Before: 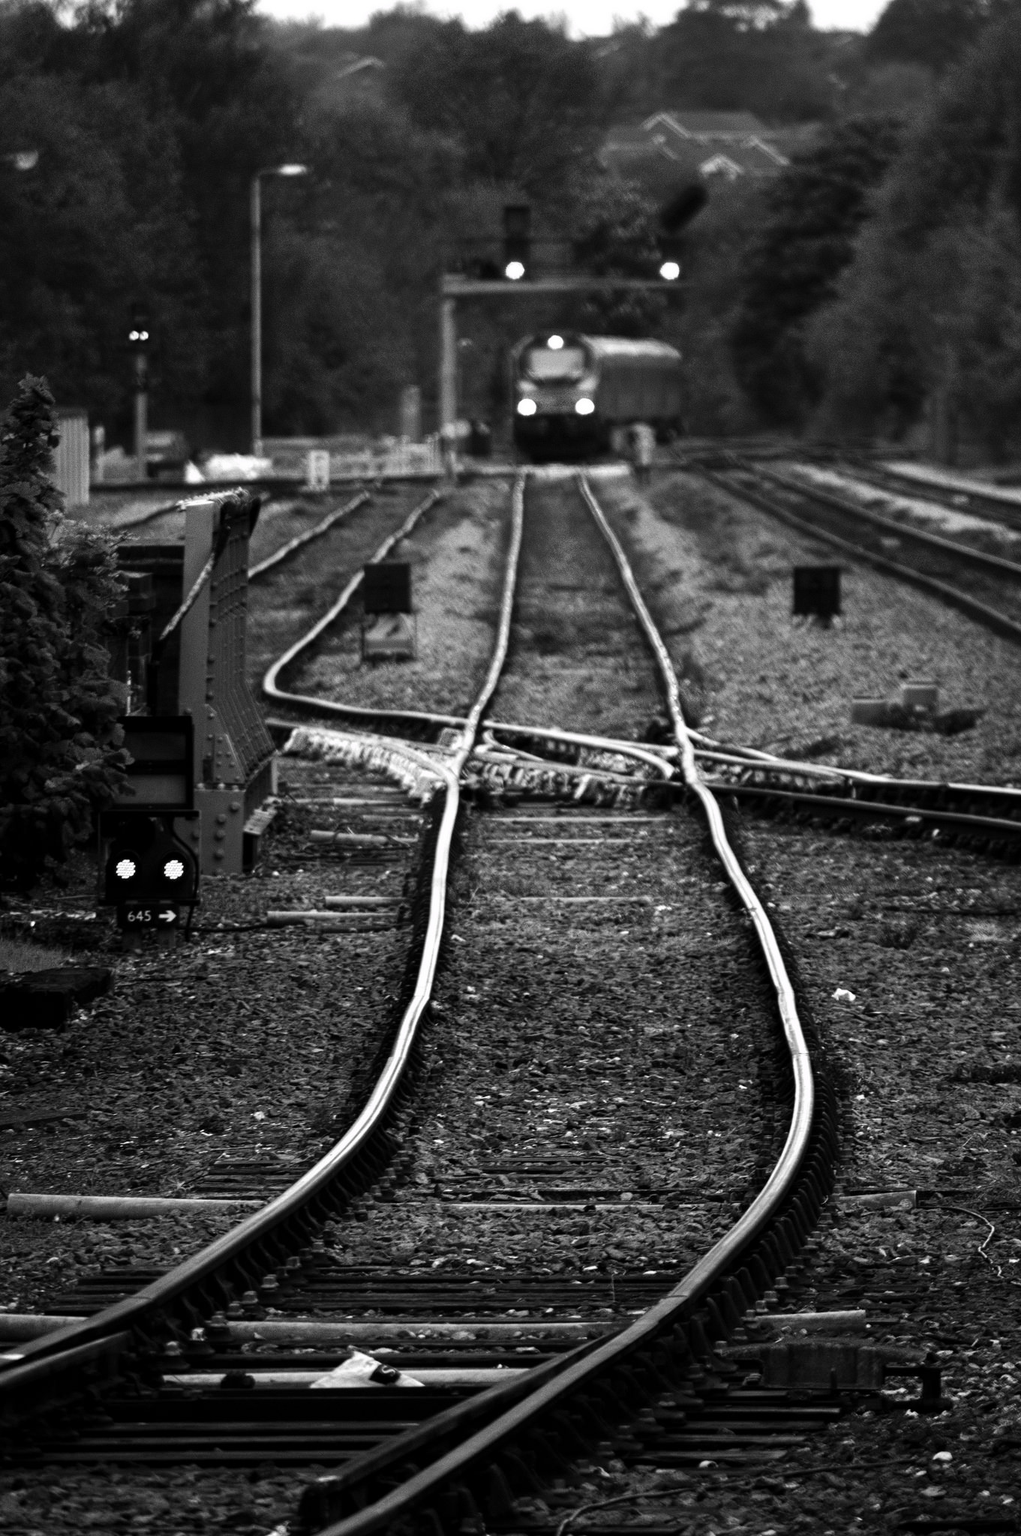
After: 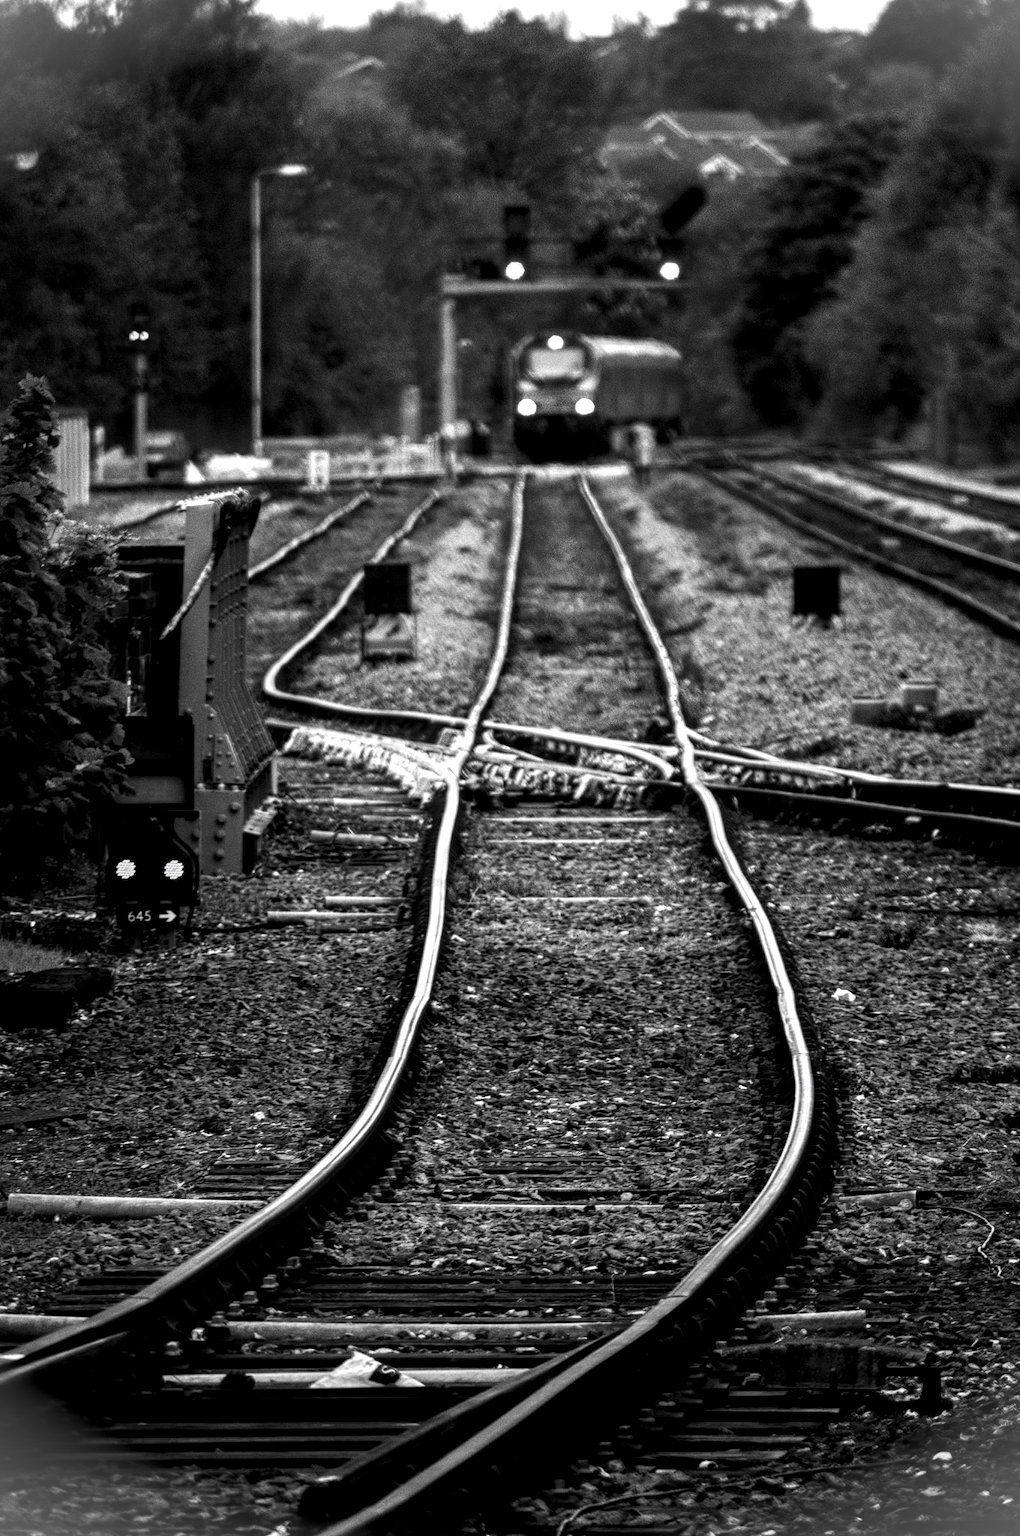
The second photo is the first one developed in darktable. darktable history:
vignetting: fall-off start 100%, brightness 0.3, saturation 0
local contrast: highlights 60%, shadows 60%, detail 160%
